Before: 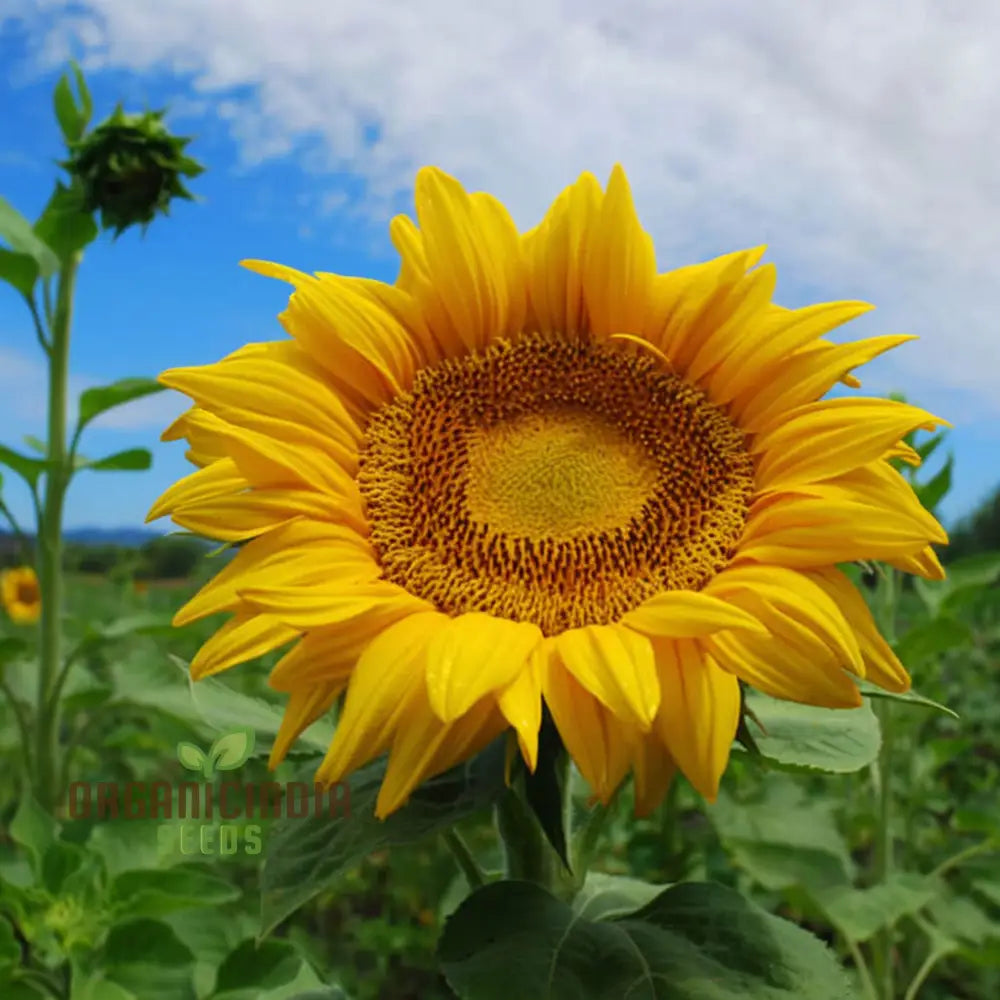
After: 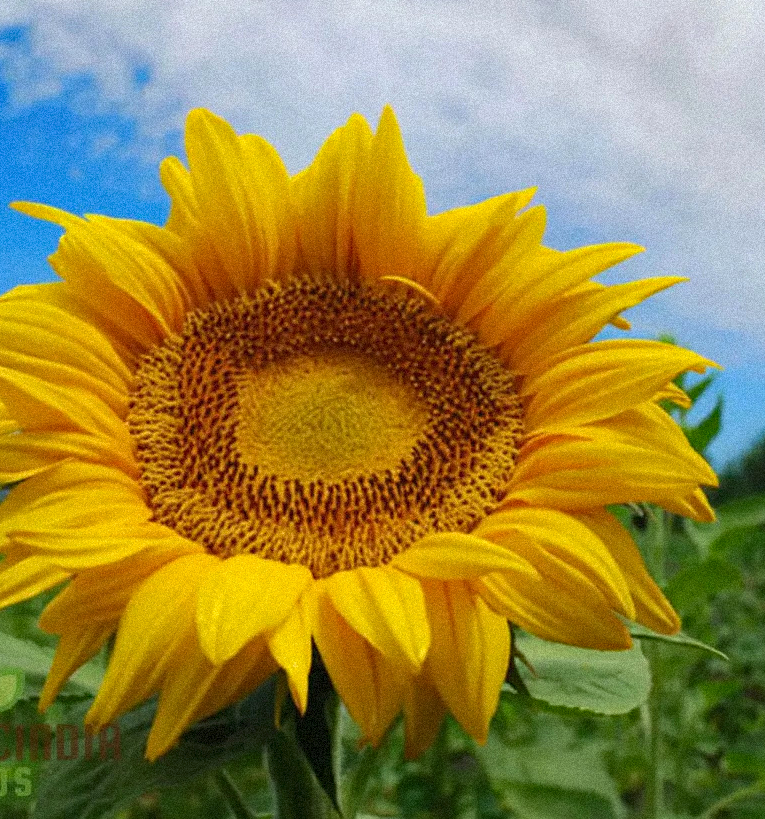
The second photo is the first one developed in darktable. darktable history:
haze removal: compatibility mode true, adaptive false
grain: strength 35%, mid-tones bias 0%
crop: left 23.095%, top 5.827%, bottom 11.854%
